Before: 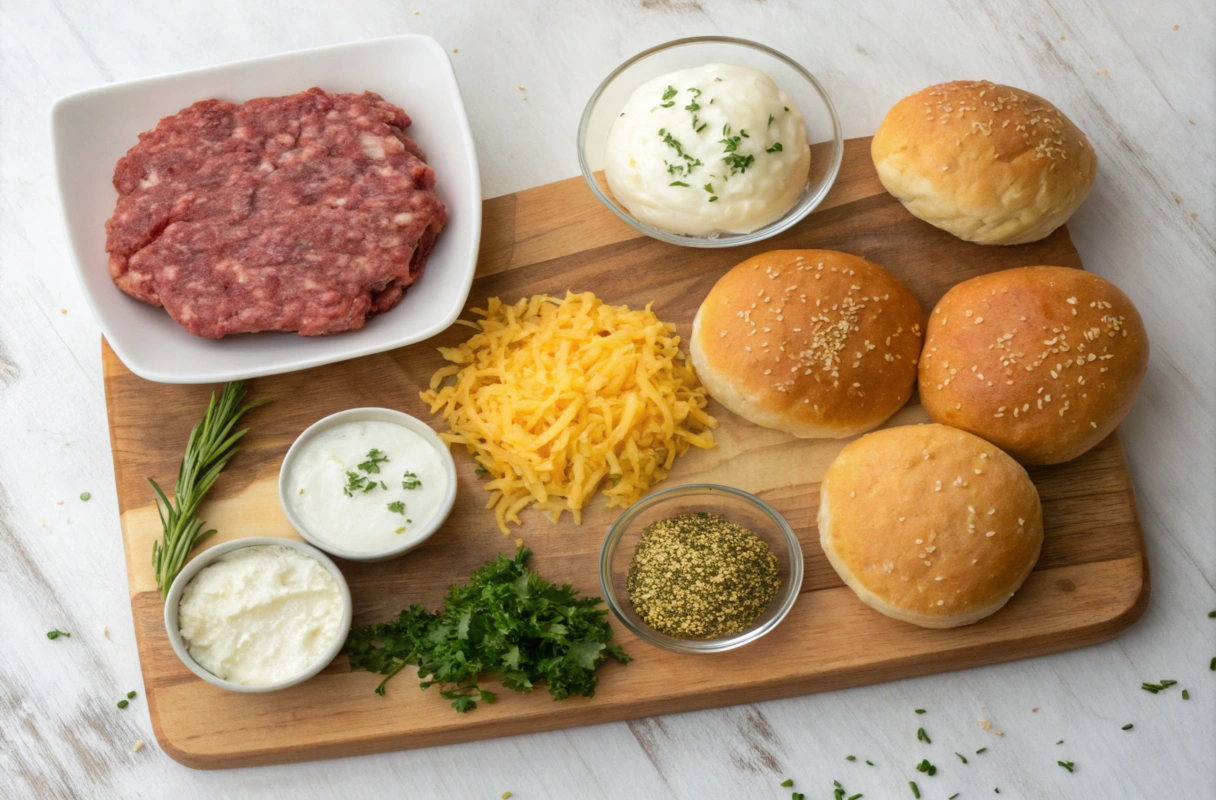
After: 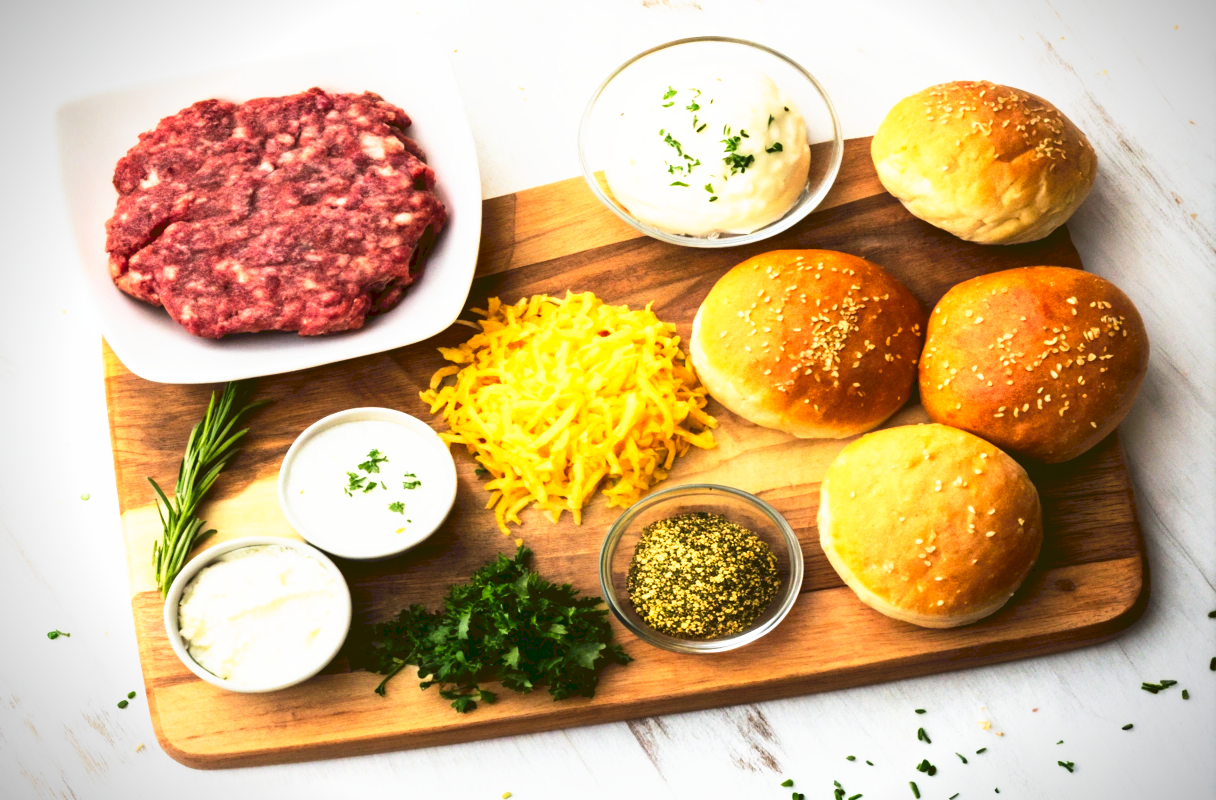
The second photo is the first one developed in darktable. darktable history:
tone curve: curves: ch0 [(0, 0) (0.003, 0.116) (0.011, 0.116) (0.025, 0.113) (0.044, 0.114) (0.069, 0.118) (0.1, 0.137) (0.136, 0.171) (0.177, 0.213) (0.224, 0.259) (0.277, 0.316) (0.335, 0.381) (0.399, 0.458) (0.468, 0.548) (0.543, 0.654) (0.623, 0.775) (0.709, 0.895) (0.801, 0.972) (0.898, 0.991) (1, 1)], preserve colors none
contrast brightness saturation: brightness -0.2, saturation 0.076
base curve: curves: ch0 [(0, 0) (0.032, 0.025) (0.121, 0.166) (0.206, 0.329) (0.605, 0.79) (1, 1)]
vignetting: fall-off start 88.5%, fall-off radius 44.25%, brightness -0.556, saturation -0.003, width/height ratio 1.167
